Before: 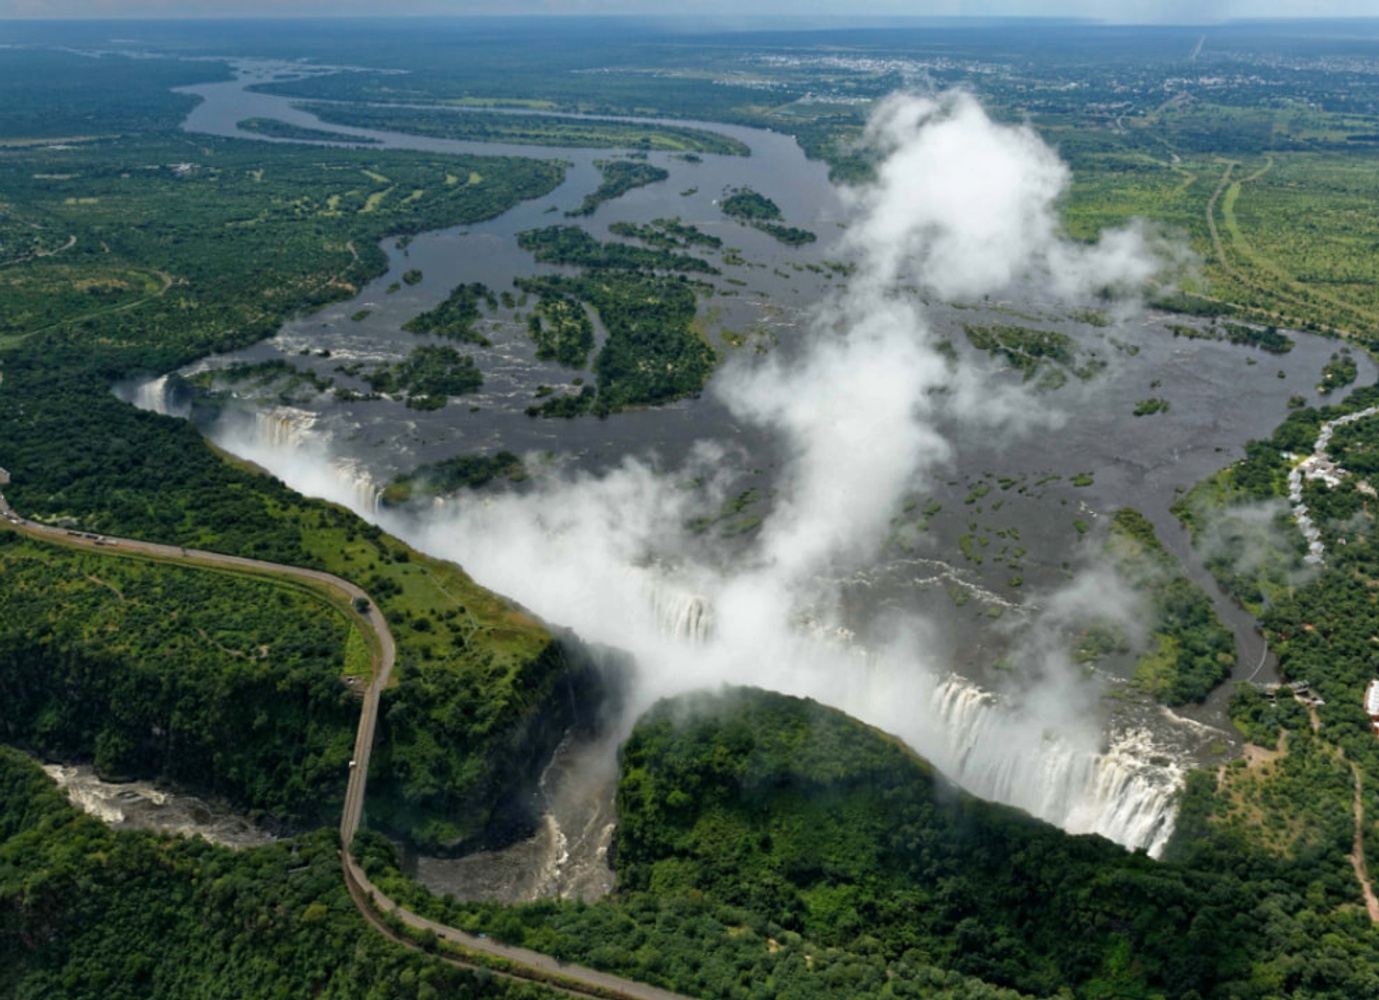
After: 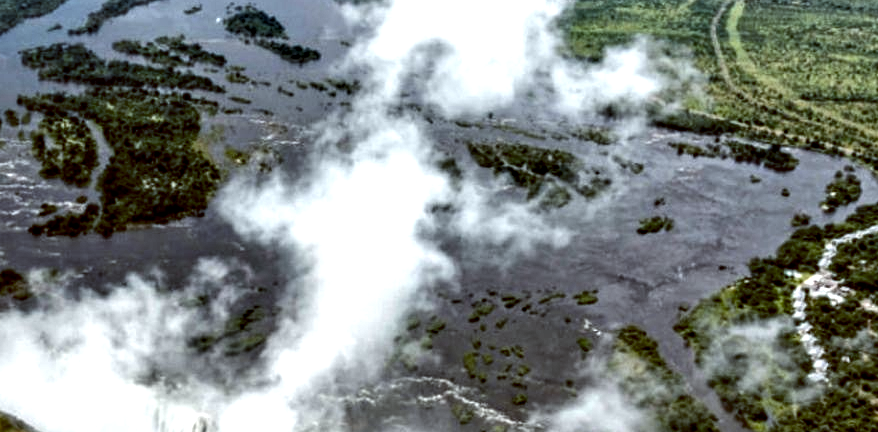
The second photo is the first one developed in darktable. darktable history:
tone equalizer: -8 EV -0.417 EV, -7 EV -0.389 EV, -6 EV -0.333 EV, -5 EV -0.222 EV, -3 EV 0.222 EV, -2 EV 0.333 EV, -1 EV 0.389 EV, +0 EV 0.417 EV, edges refinement/feathering 500, mask exposure compensation -1.57 EV, preserve details no
local contrast: highlights 20%, detail 197%
crop: left 36.005%, top 18.293%, right 0.31%, bottom 38.444%
color balance: lift [1, 1.015, 1.004, 0.985], gamma [1, 0.958, 0.971, 1.042], gain [1, 0.956, 0.977, 1.044]
